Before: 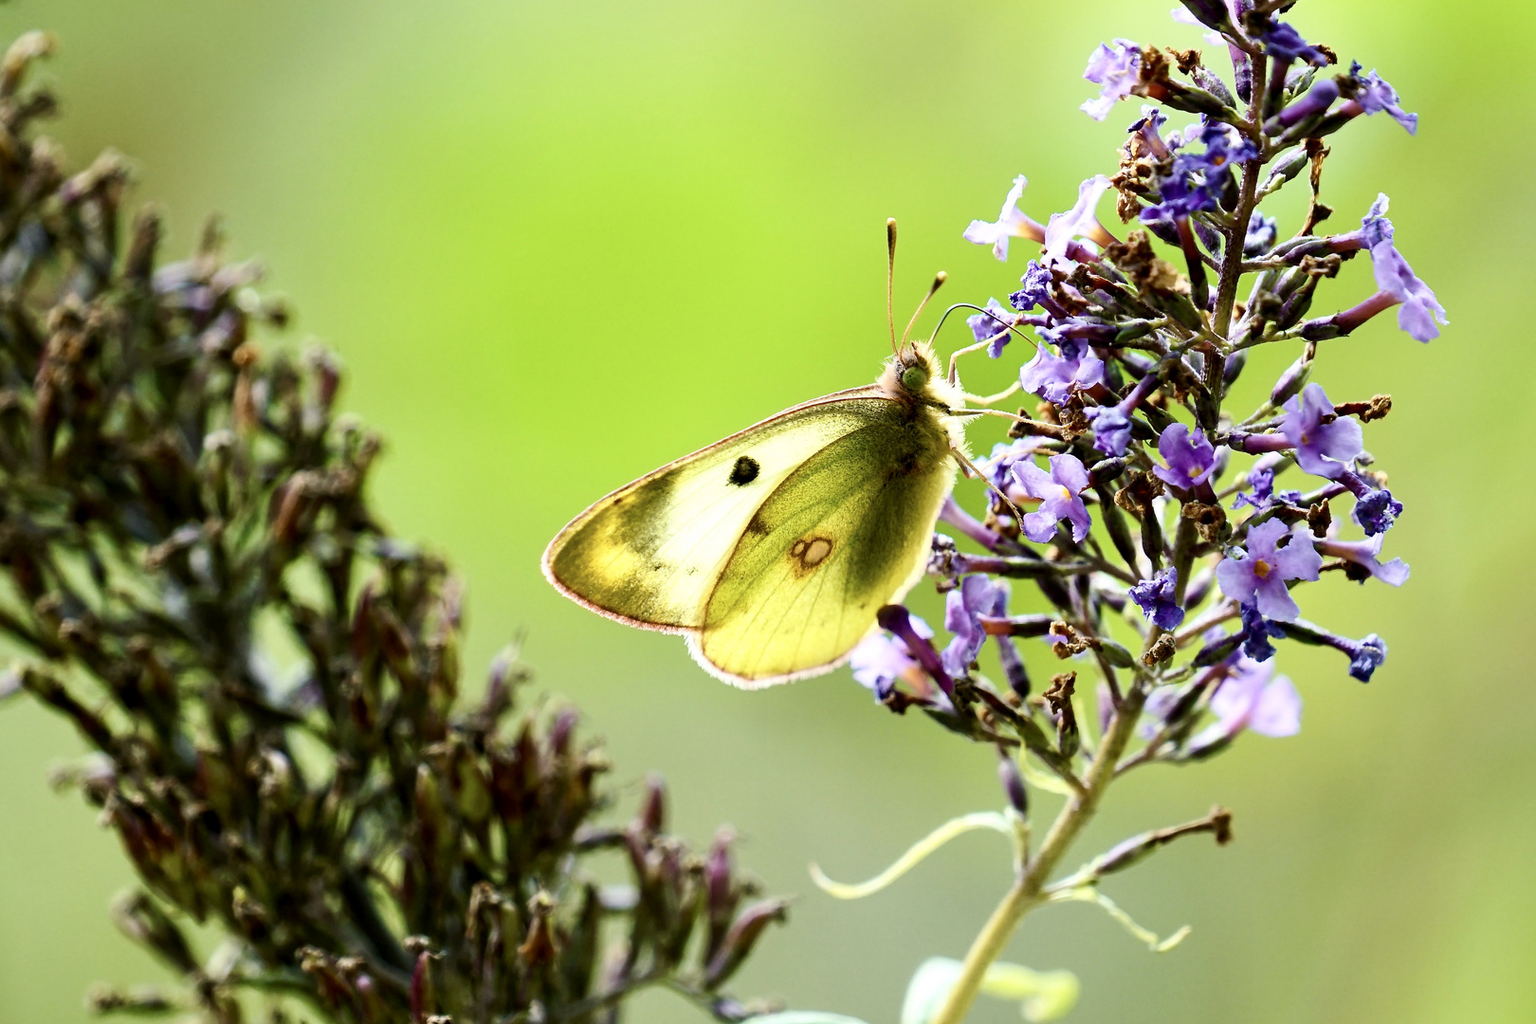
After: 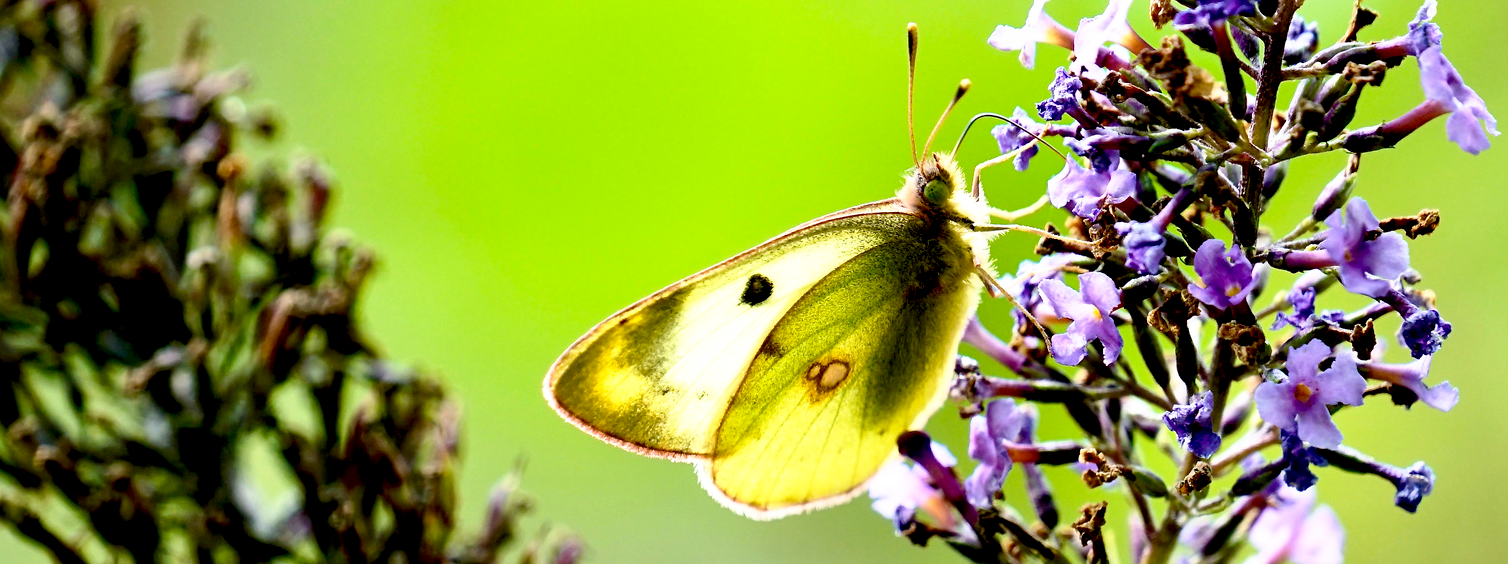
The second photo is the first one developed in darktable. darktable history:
base curve: curves: ch0 [(0.017, 0) (0.425, 0.441) (0.844, 0.933) (1, 1)], preserve colors none
crop: left 1.744%, top 19.225%, right 5.069%, bottom 28.357%
